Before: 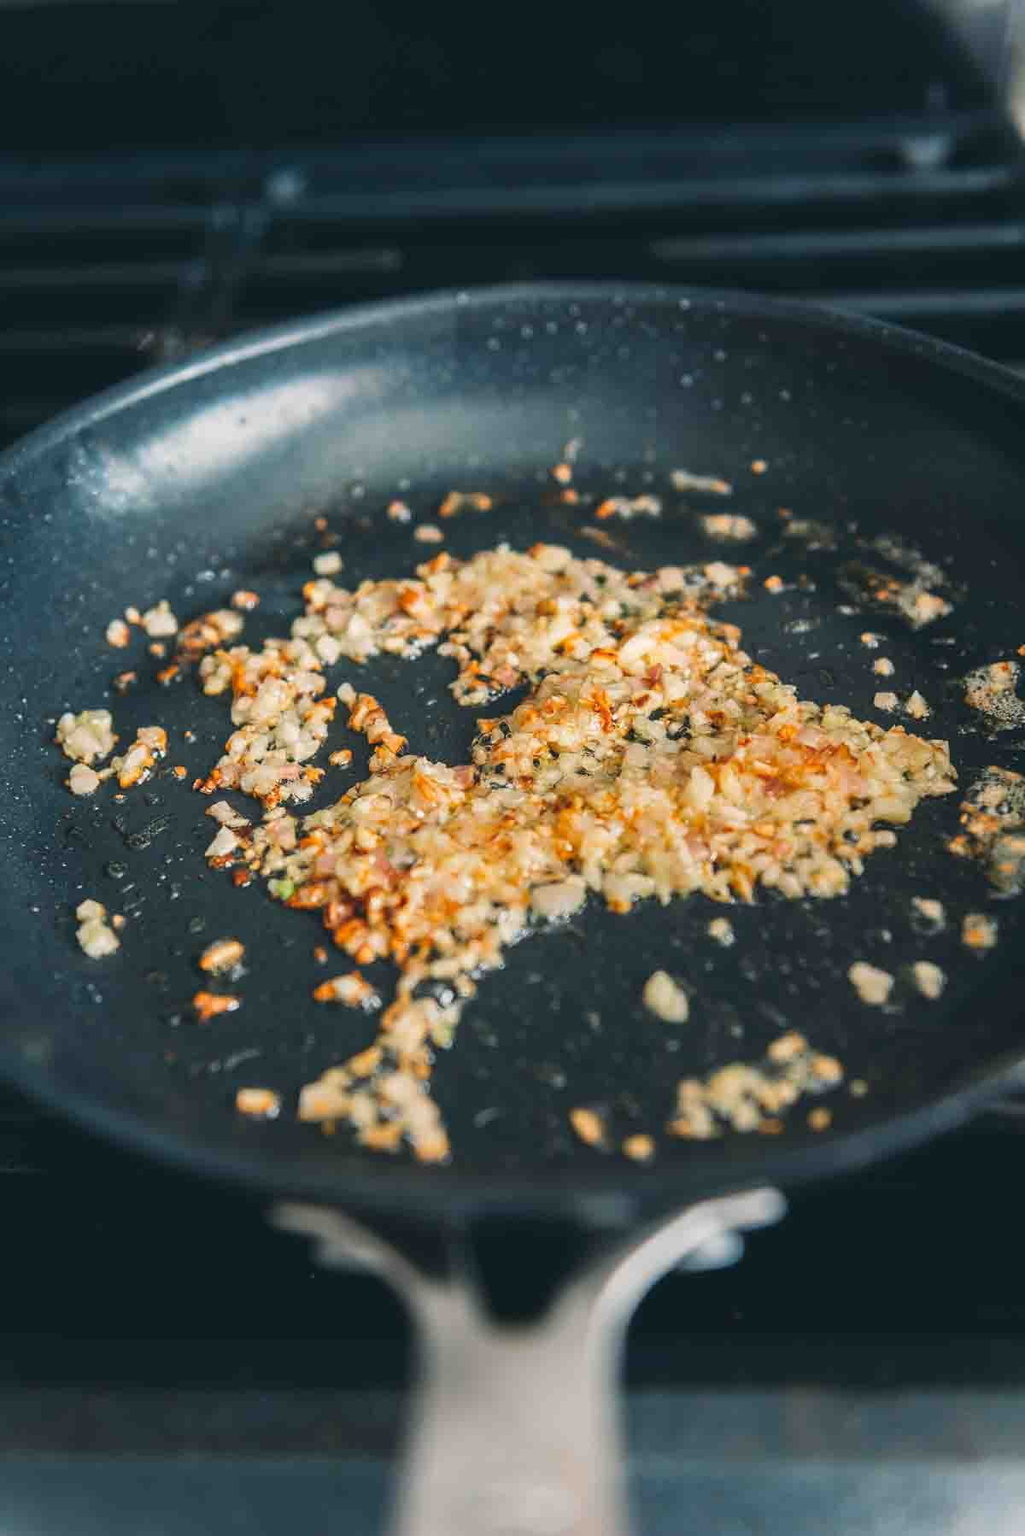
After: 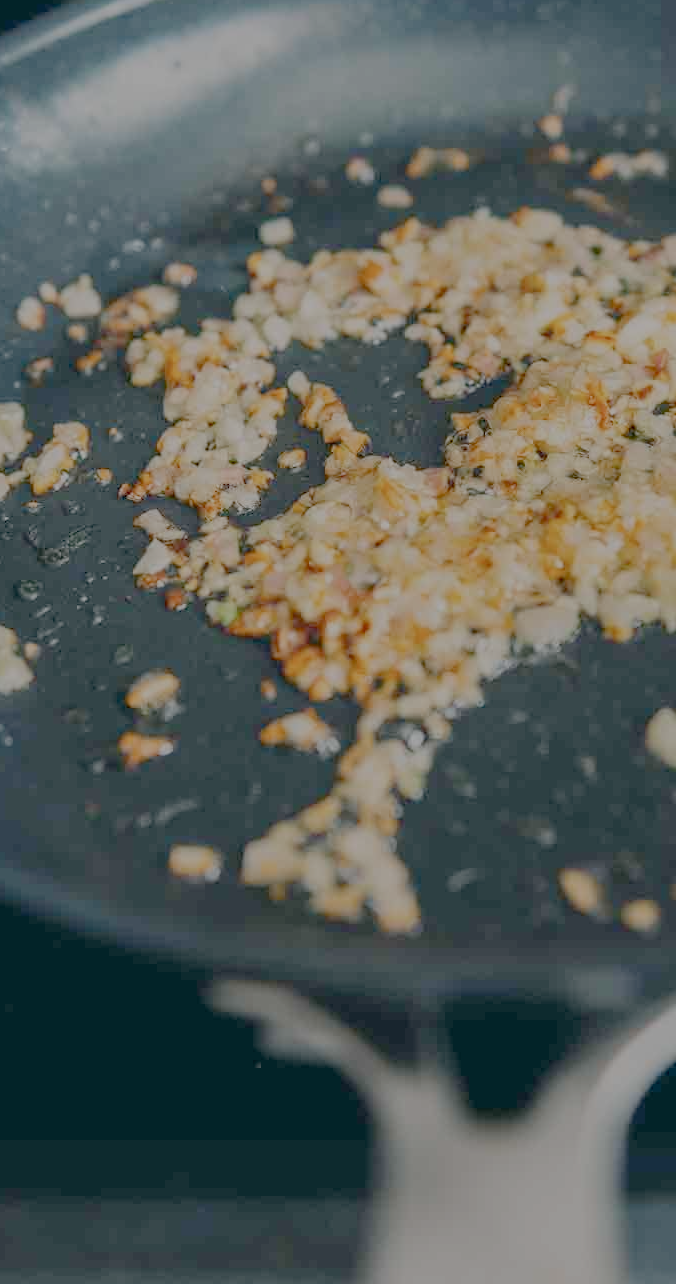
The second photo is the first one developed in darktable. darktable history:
crop: left 8.966%, top 23.852%, right 34.699%, bottom 4.703%
filmic rgb: white relative exposure 8 EV, threshold 3 EV, structure ↔ texture 100%, target black luminance 0%, hardness 2.44, latitude 76.53%, contrast 0.562, shadows ↔ highlights balance 0%, preserve chrominance no, color science v4 (2020), iterations of high-quality reconstruction 10, type of noise poissonian, enable highlight reconstruction true
